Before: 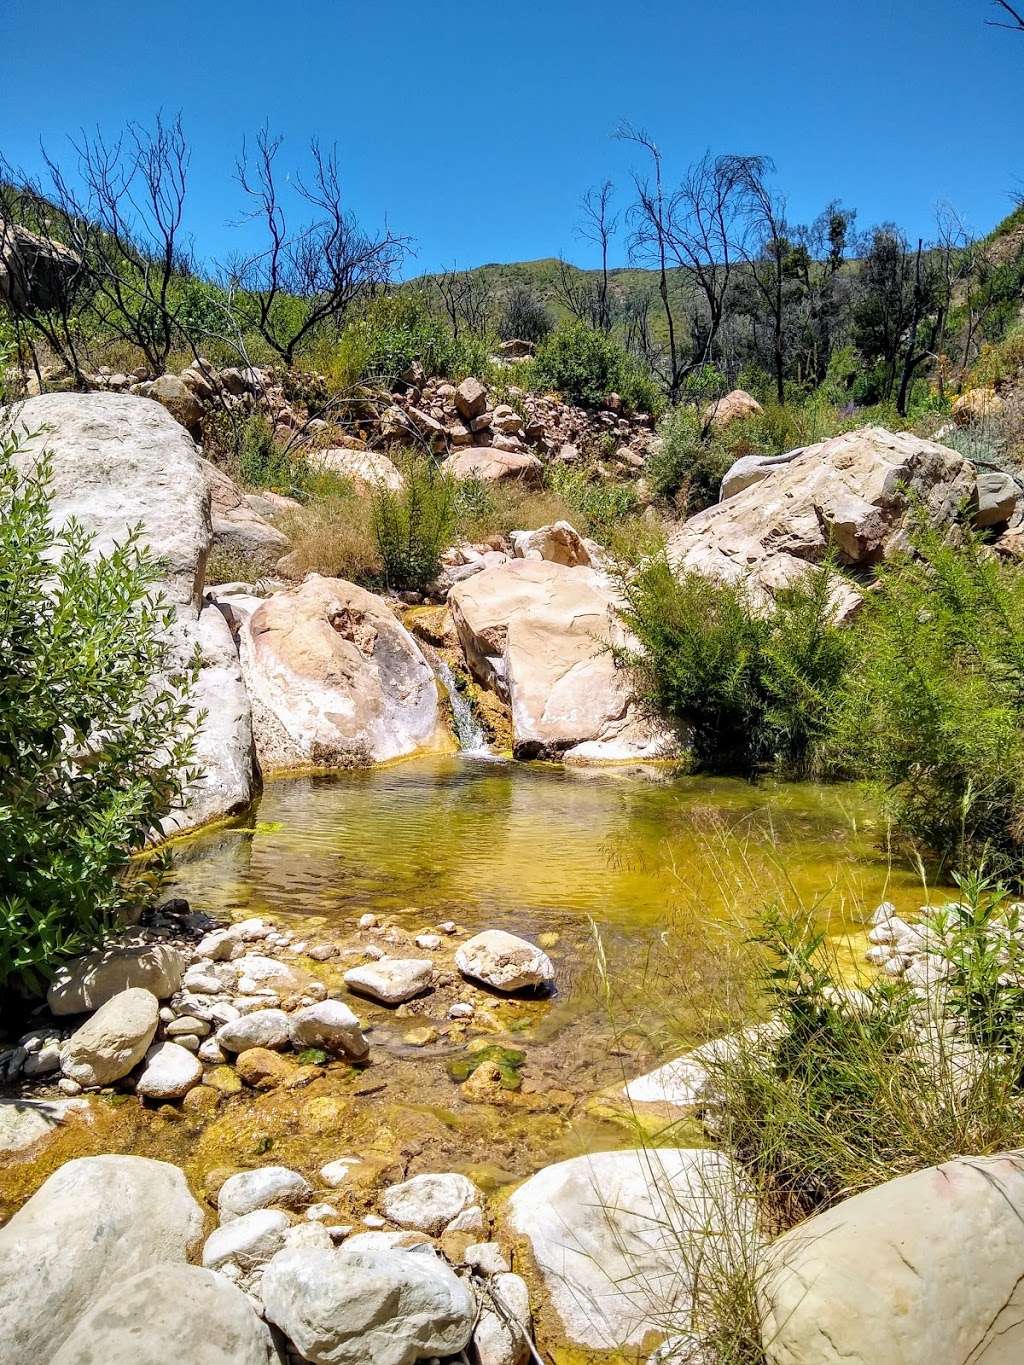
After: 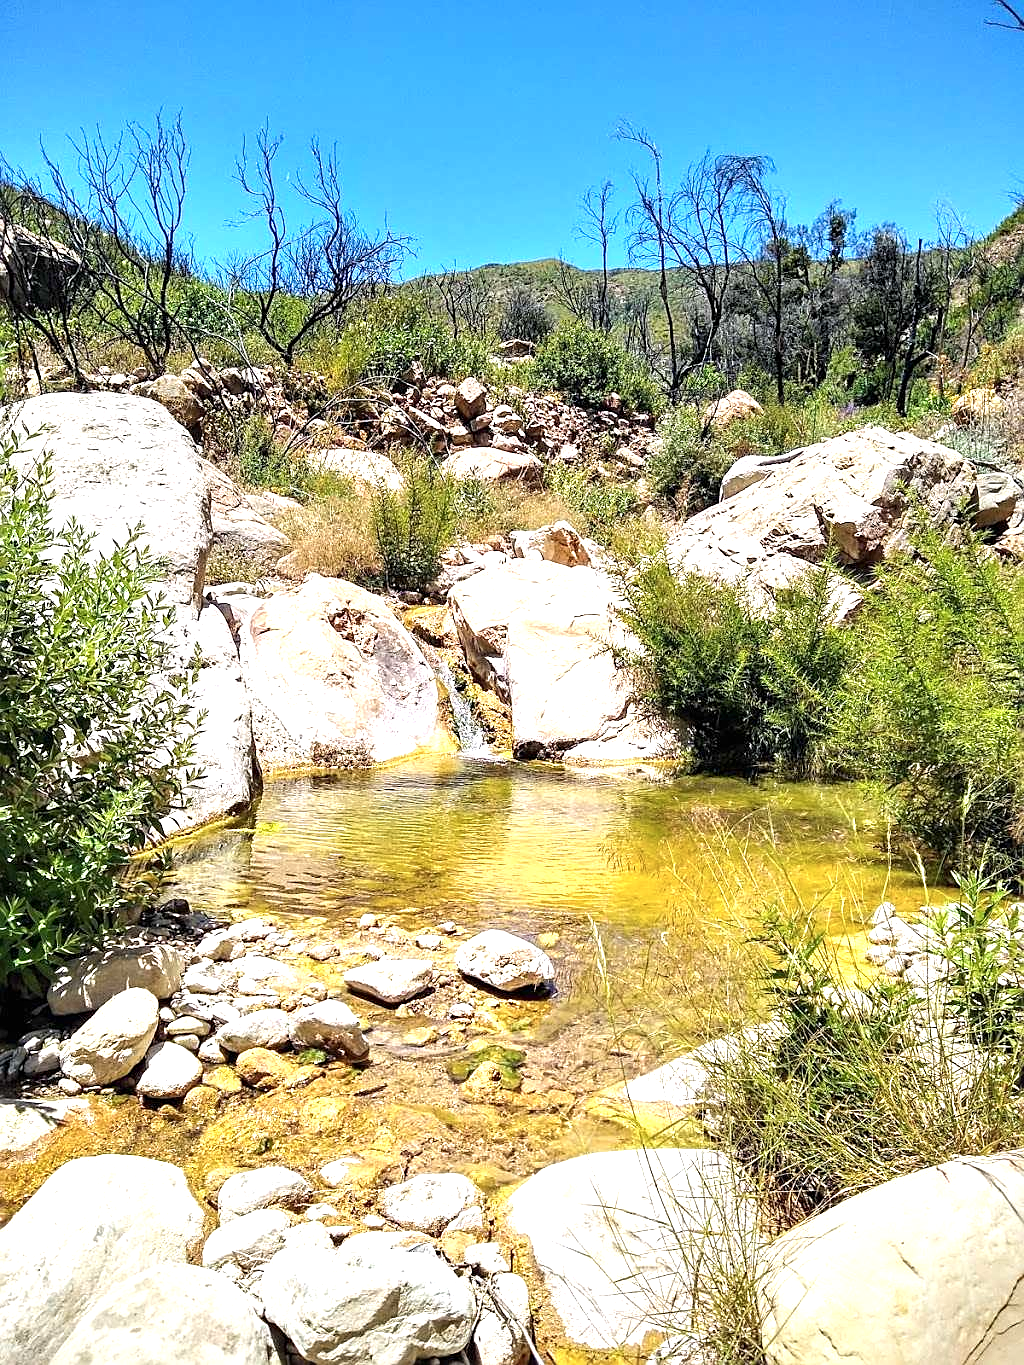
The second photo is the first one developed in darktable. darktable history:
color zones: curves: ch0 [(0, 0.5) (0.143, 0.52) (0.286, 0.5) (0.429, 0.5) (0.571, 0.5) (0.714, 0.5) (0.857, 0.5) (1, 0.5)]; ch1 [(0, 0.489) (0.155, 0.45) (0.286, 0.466) (0.429, 0.5) (0.571, 0.5) (0.714, 0.5) (0.857, 0.5) (1, 0.489)]
sharpen: on, module defaults
exposure: black level correction 0, exposure 0.9 EV, compensate highlight preservation false
